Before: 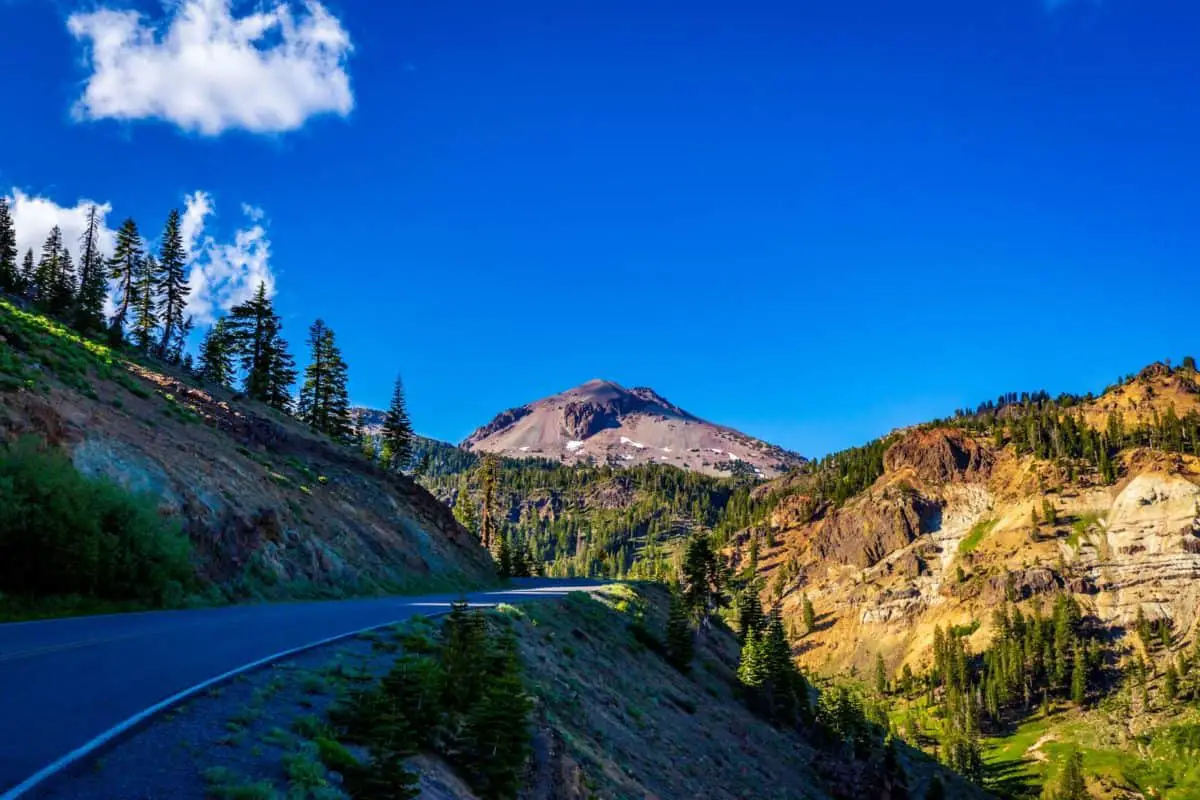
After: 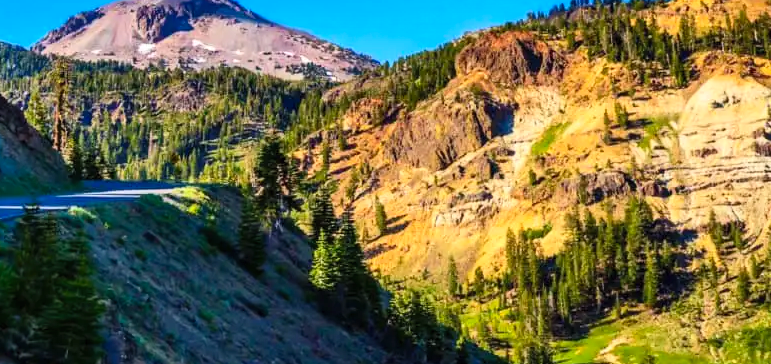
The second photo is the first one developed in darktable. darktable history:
crop and rotate: left 35.685%, top 49.666%, bottom 4.785%
contrast brightness saturation: contrast 0.201, brightness 0.164, saturation 0.218
